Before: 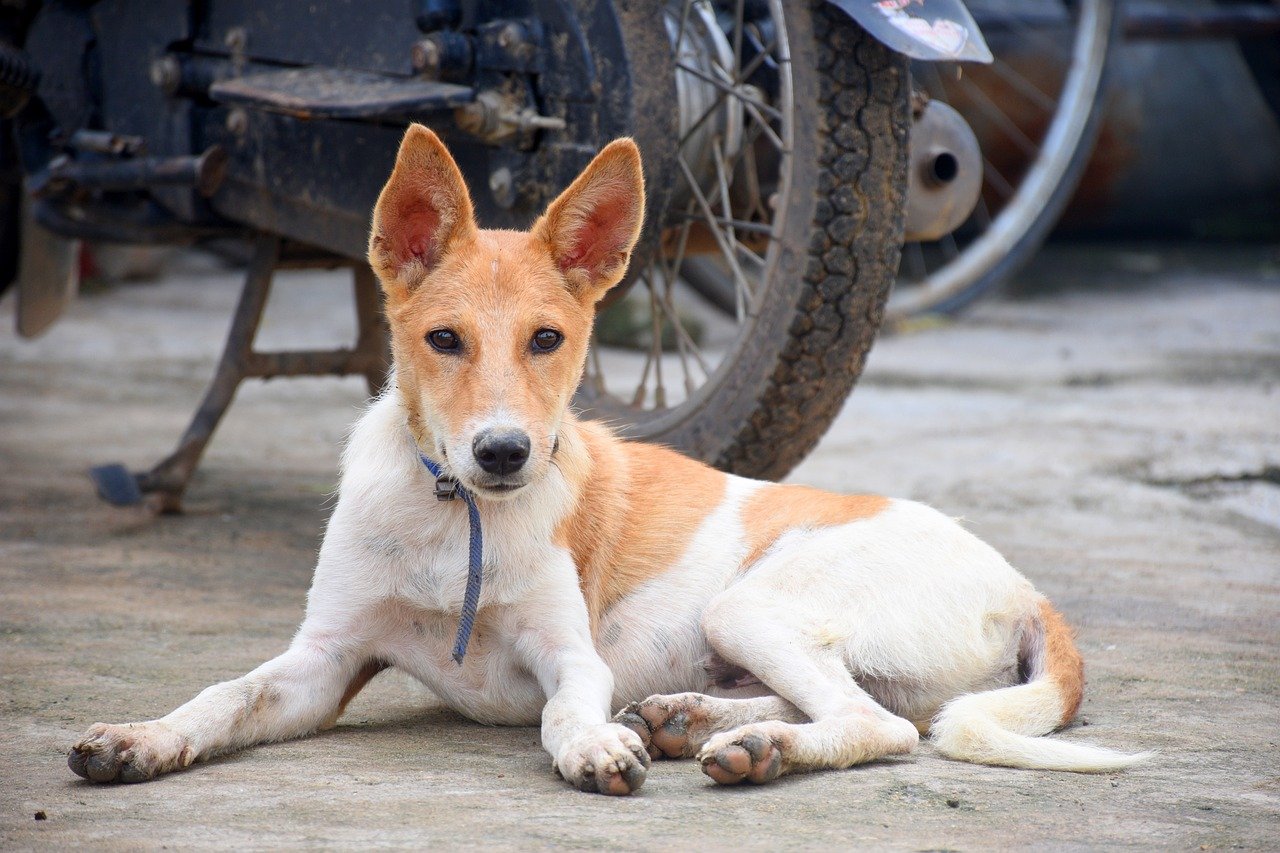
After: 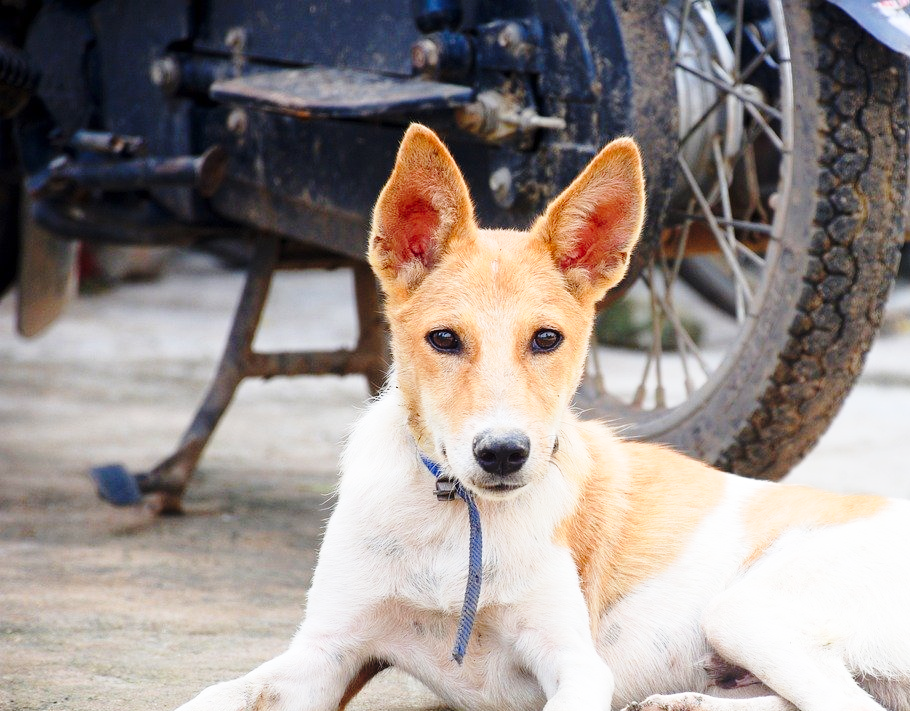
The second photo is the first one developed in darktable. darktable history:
base curve: curves: ch0 [(0, 0) (0.028, 0.03) (0.121, 0.232) (0.46, 0.748) (0.859, 0.968) (1, 1)], preserve colors none
crop: right 28.885%, bottom 16.626%
